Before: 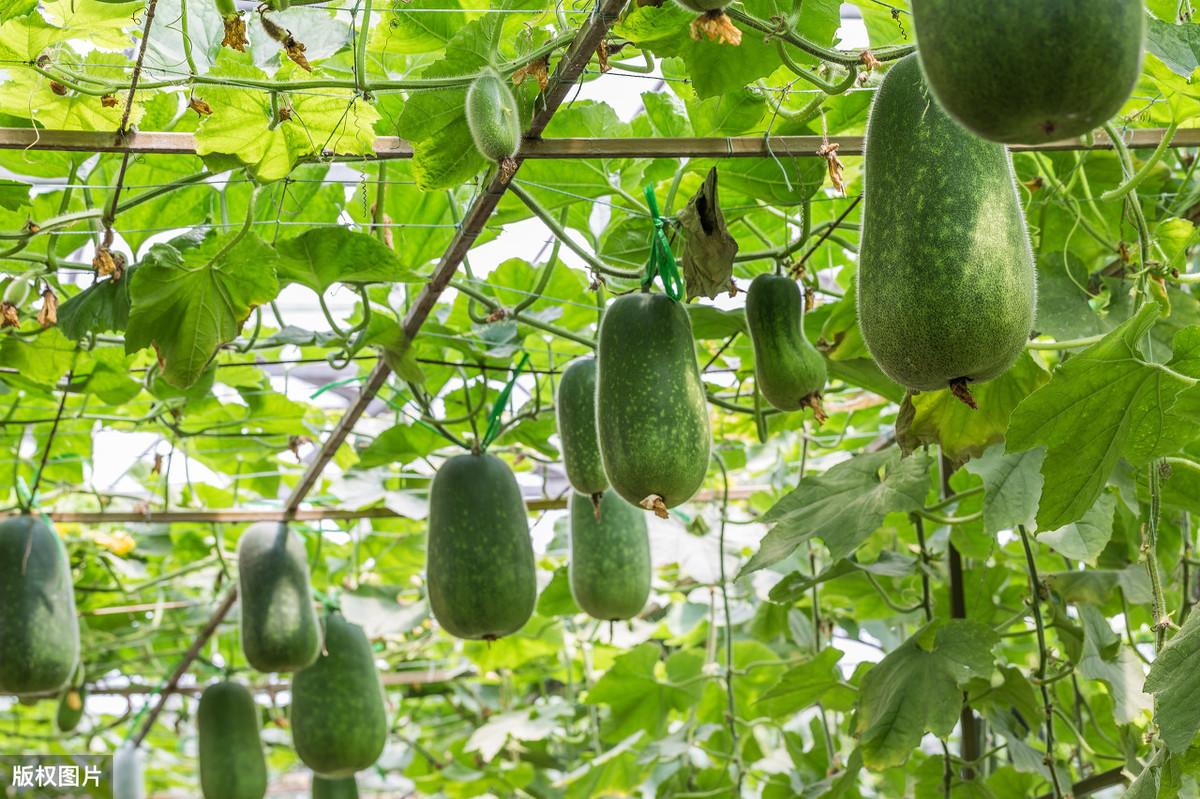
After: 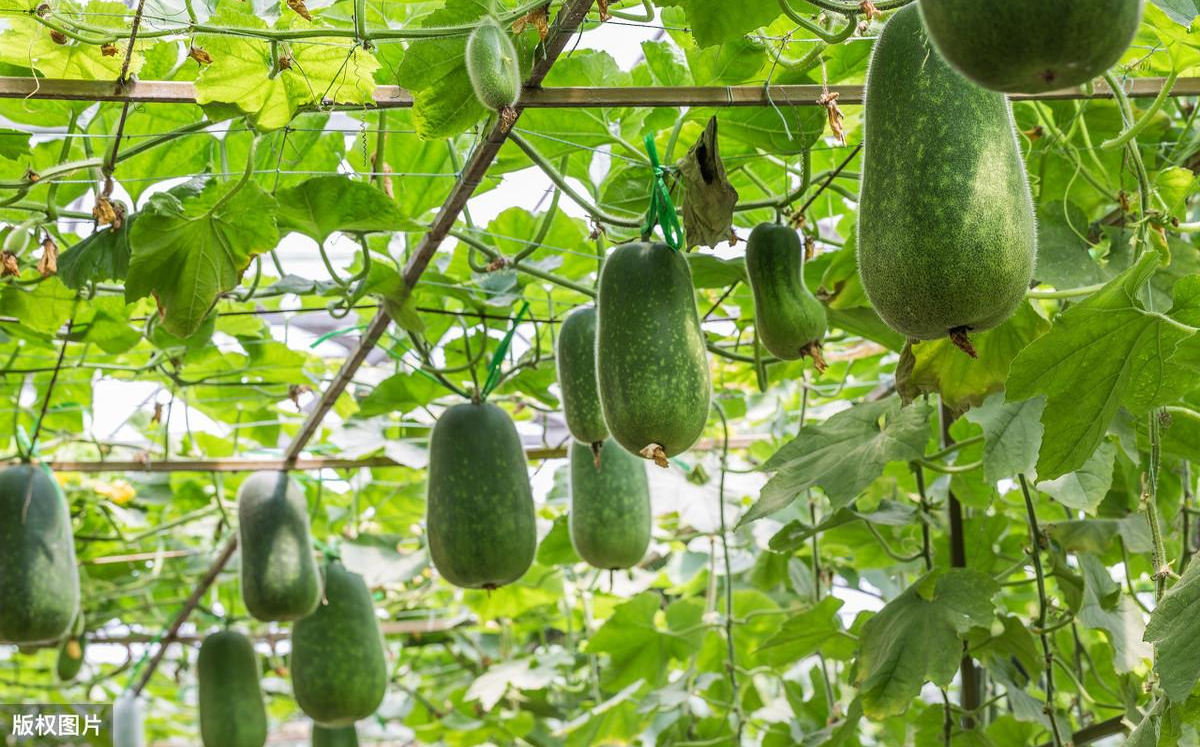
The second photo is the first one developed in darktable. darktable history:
crop and rotate: top 6.414%
